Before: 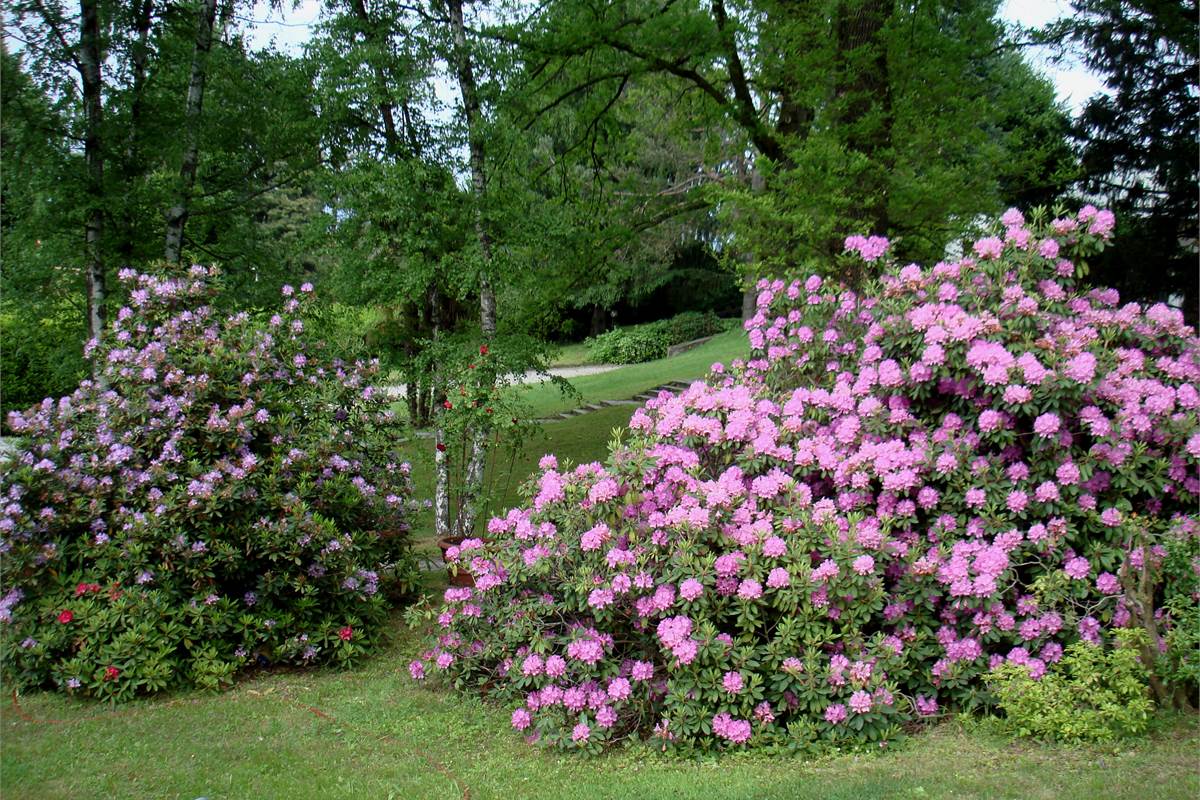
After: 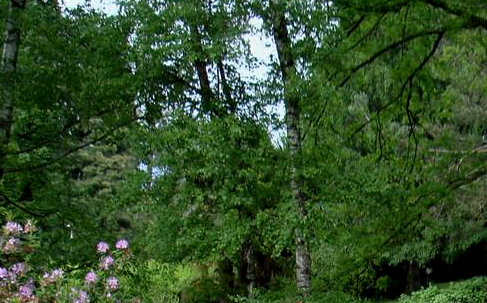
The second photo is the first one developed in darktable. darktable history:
crop: left 15.452%, top 5.459%, right 43.956%, bottom 56.62%
exposure: black level correction 0.002, compensate highlight preservation false
